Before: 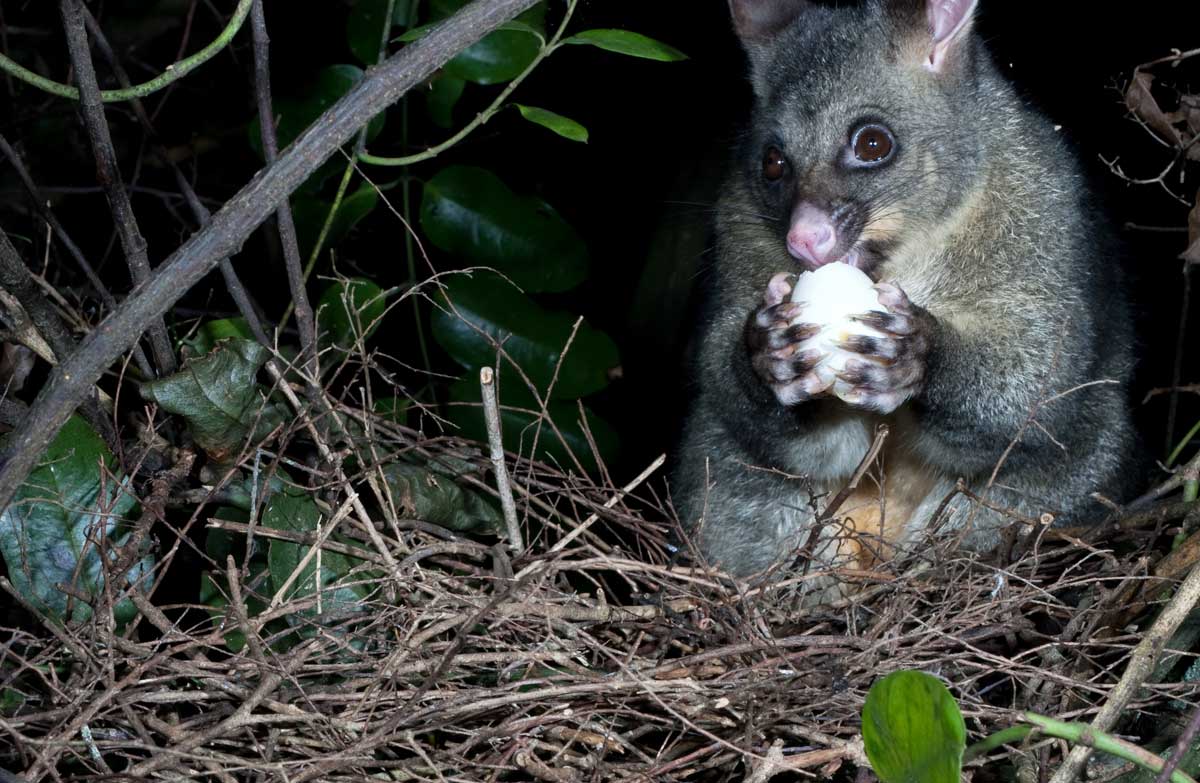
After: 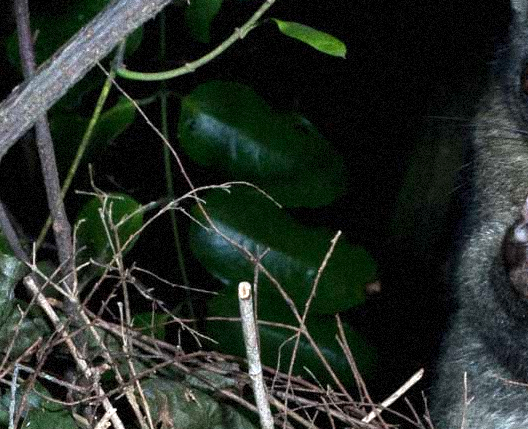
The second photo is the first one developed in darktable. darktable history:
grain: coarseness 9.38 ISO, strength 34.99%, mid-tones bias 0%
white balance: emerald 1
exposure: exposure 0.785 EV, compensate highlight preservation false
crop: left 20.248%, top 10.86%, right 35.675%, bottom 34.321%
